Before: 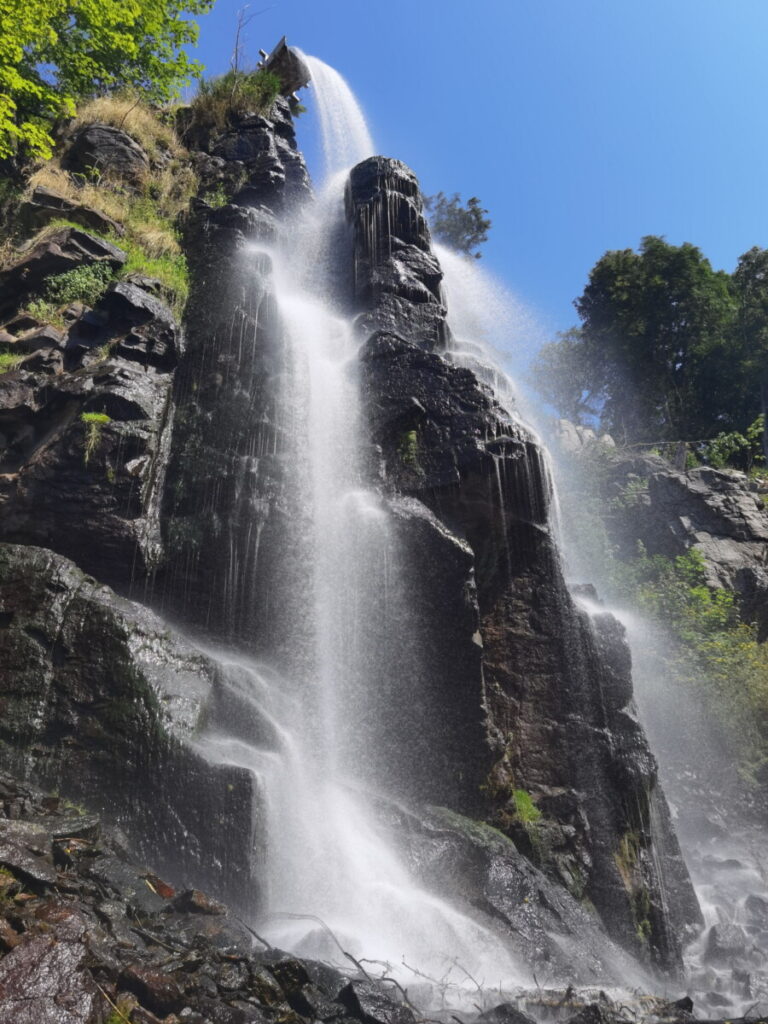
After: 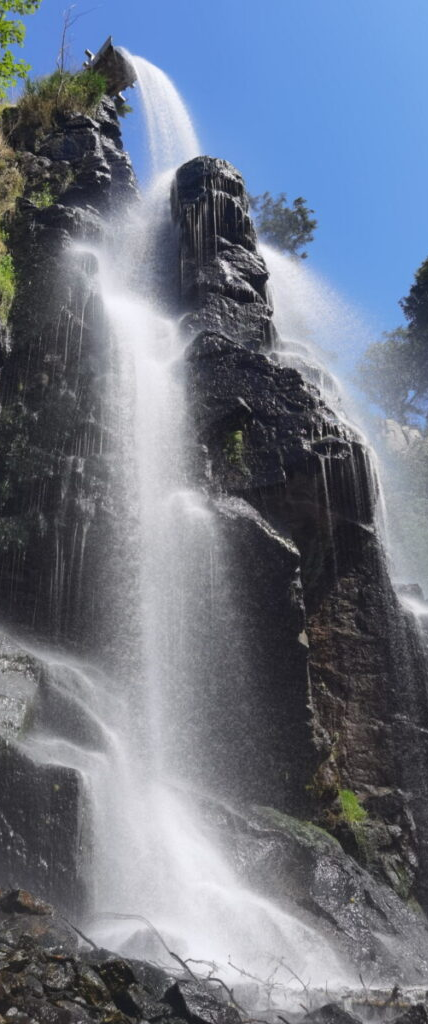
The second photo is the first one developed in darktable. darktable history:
crop and rotate: left 22.68%, right 21.55%
